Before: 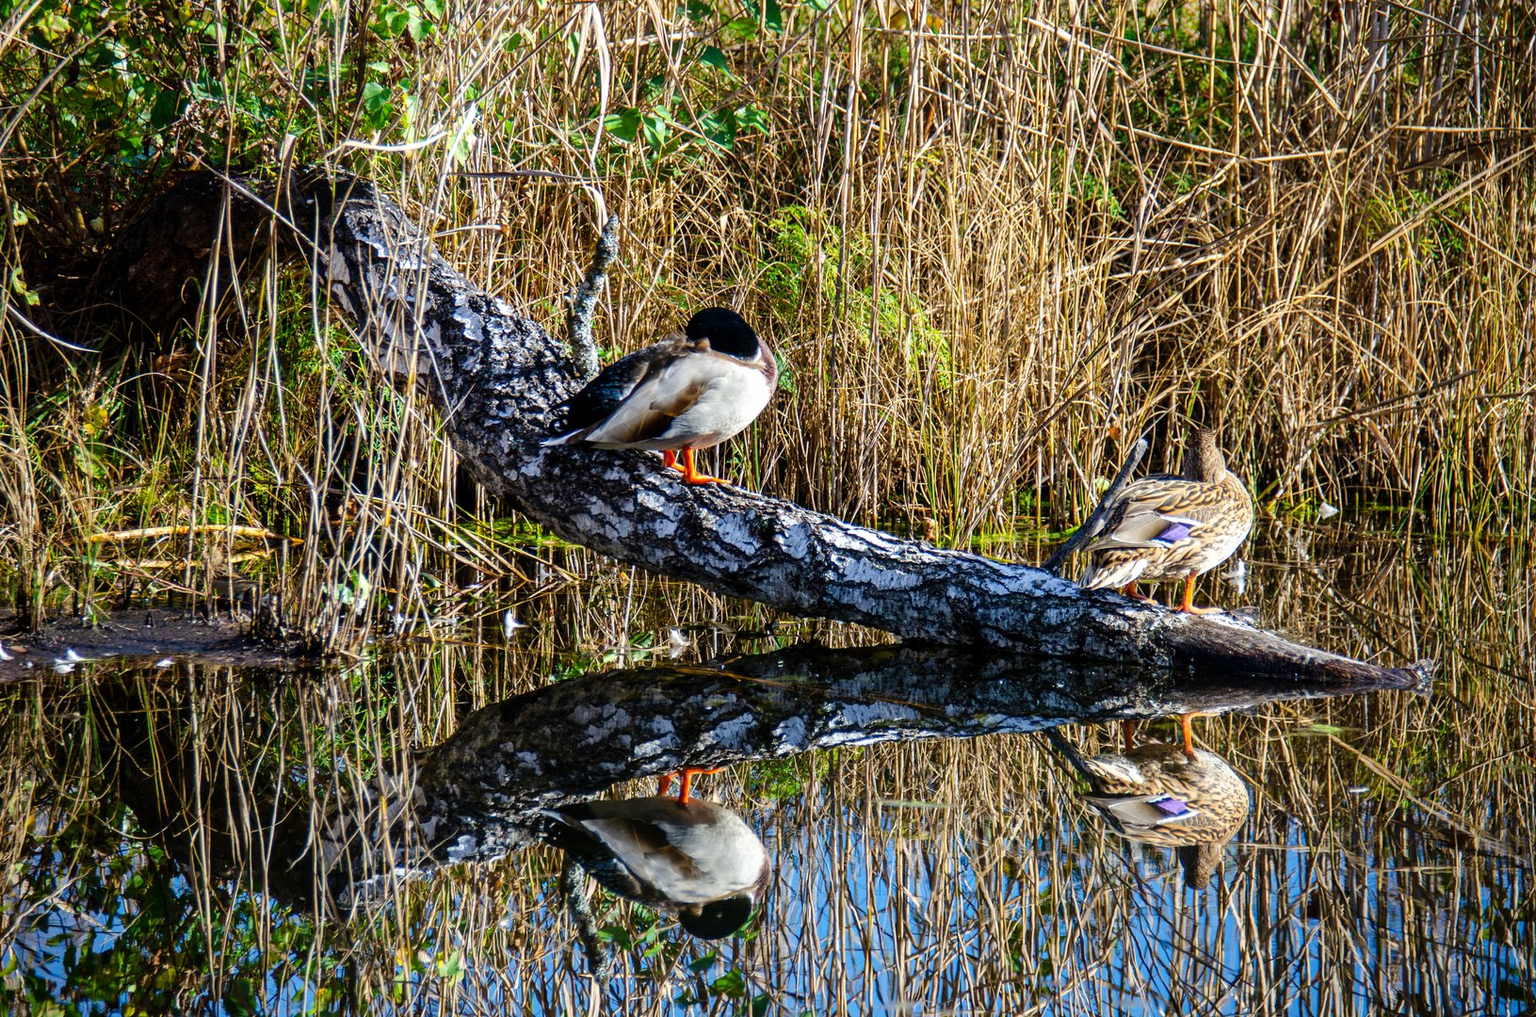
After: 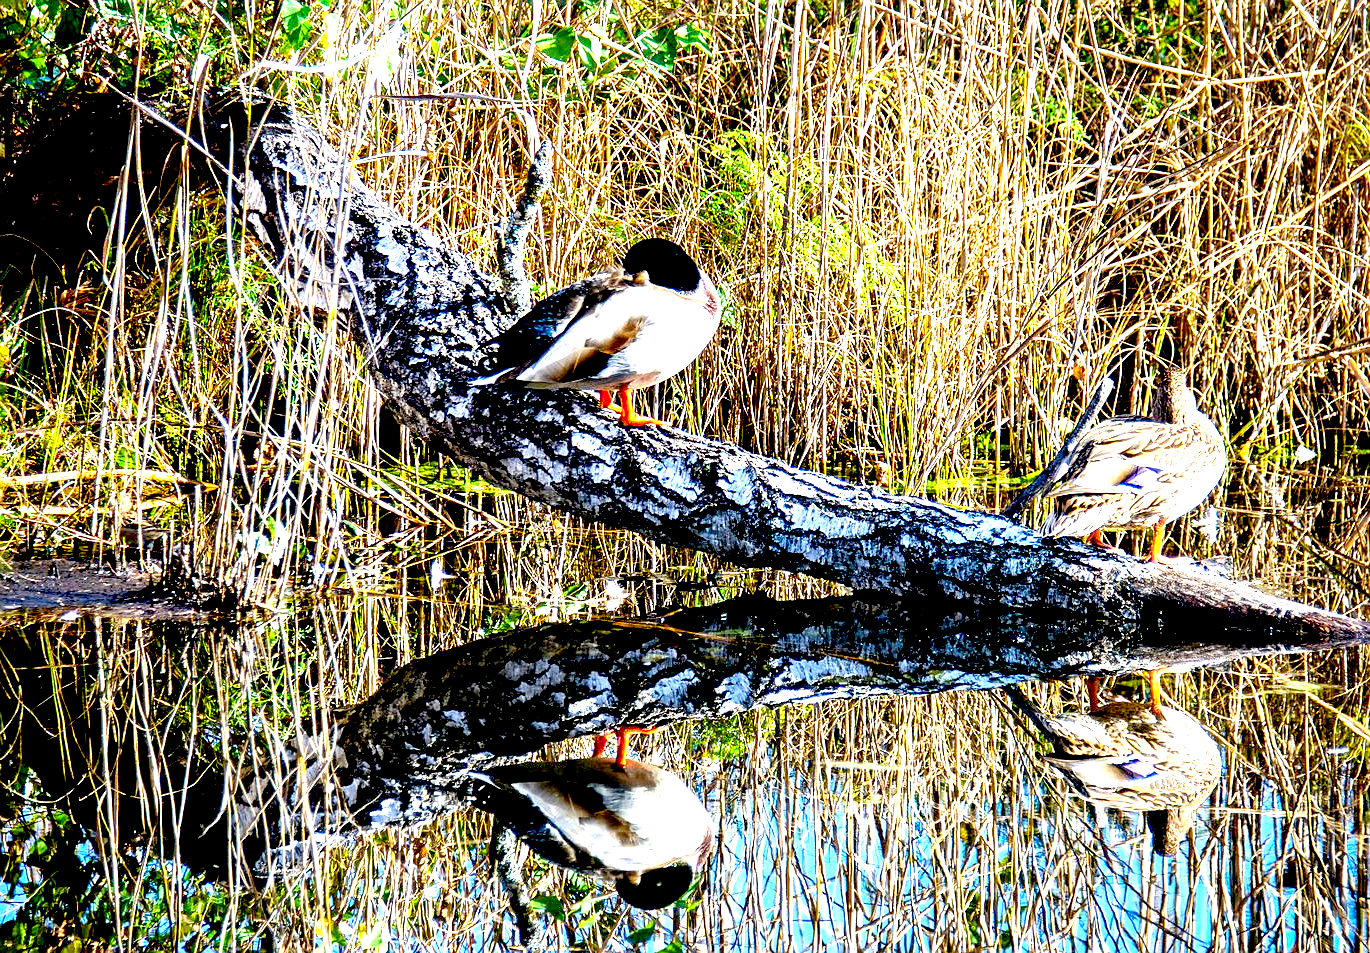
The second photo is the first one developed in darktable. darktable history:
crop: left 6.446%, top 8.188%, right 9.538%, bottom 3.548%
exposure: black level correction 0.016, exposure 1.774 EV, compensate highlight preservation false
sharpen: radius 0.969, amount 0.604
